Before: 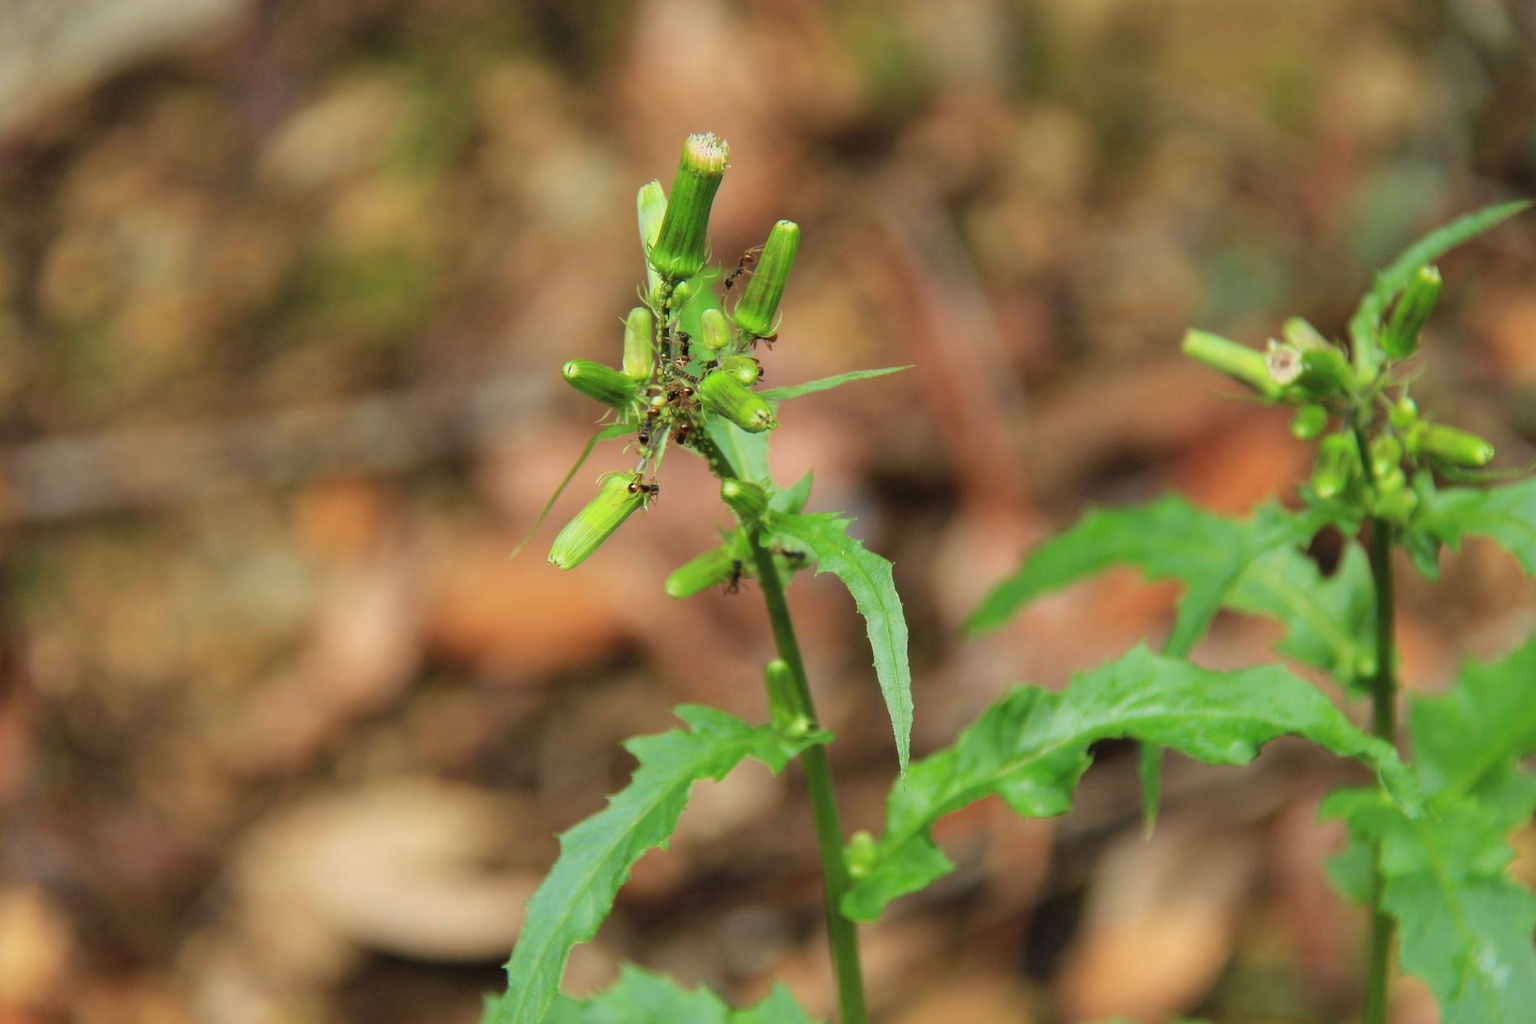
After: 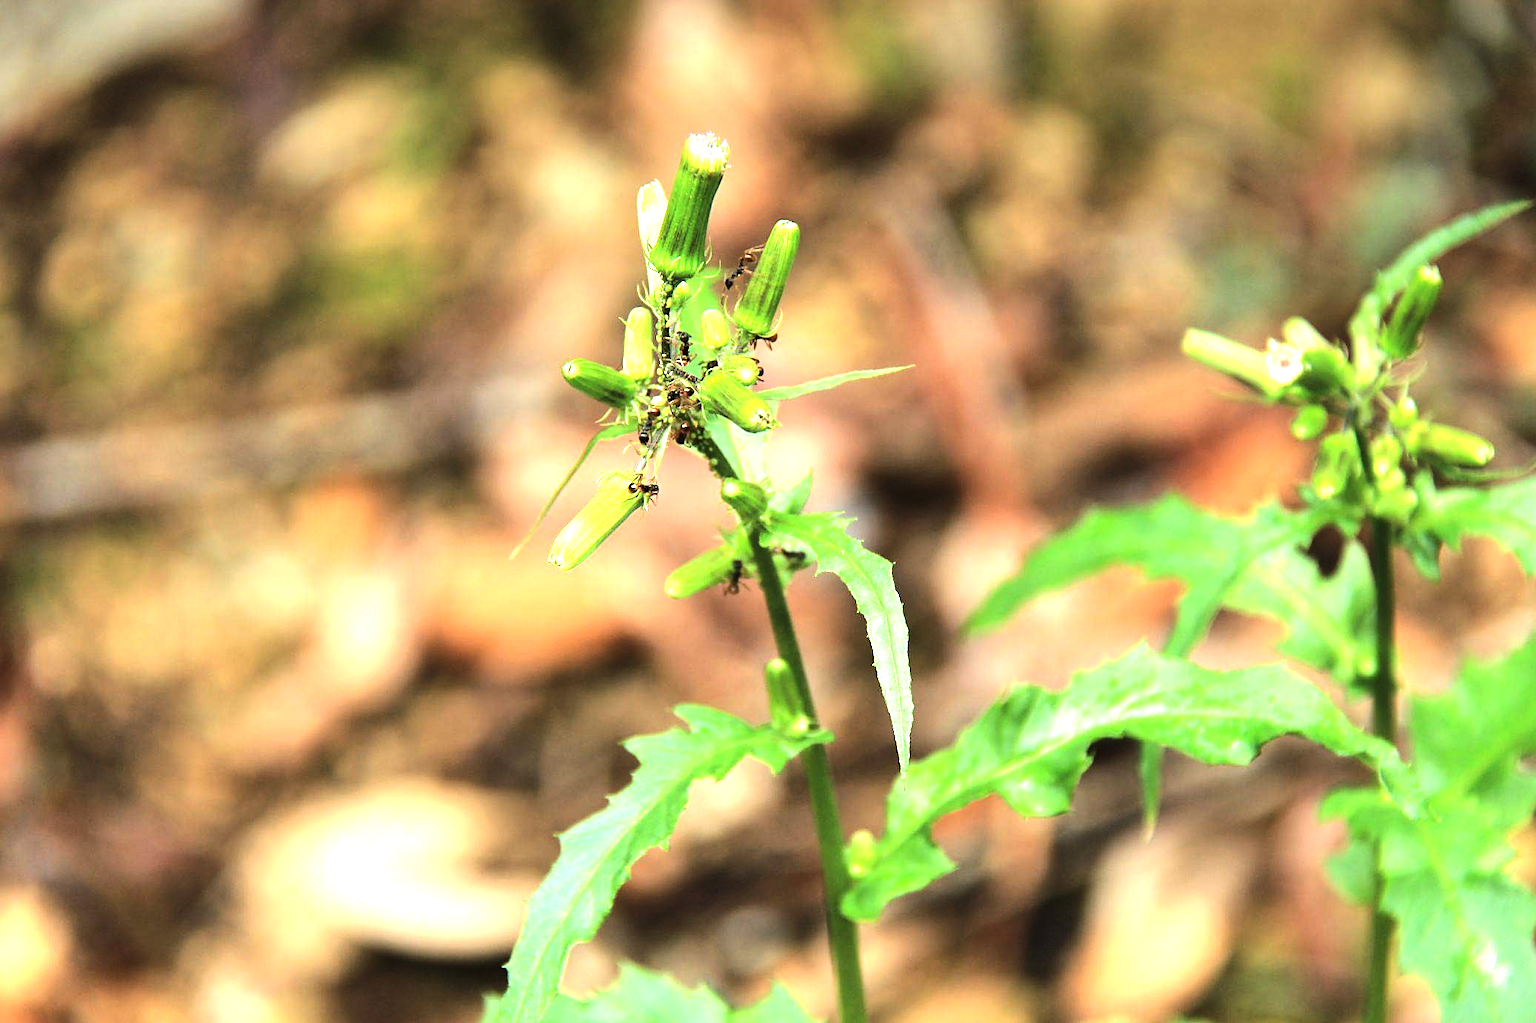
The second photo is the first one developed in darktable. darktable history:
tone equalizer: -8 EV -1.08 EV, -7 EV -1.01 EV, -6 EV -0.867 EV, -5 EV -0.578 EV, -3 EV 0.578 EV, -2 EV 0.867 EV, -1 EV 1.01 EV, +0 EV 1.08 EV, edges refinement/feathering 500, mask exposure compensation -1.57 EV, preserve details no
exposure: black level correction 0, exposure 0.6 EV, compensate highlight preservation false
sharpen: radius 1.864, amount 0.398, threshold 1.271
vignetting: fall-off start 97.52%, fall-off radius 100%, brightness -0.574, saturation 0, center (-0.027, 0.404), width/height ratio 1.368, unbound false
